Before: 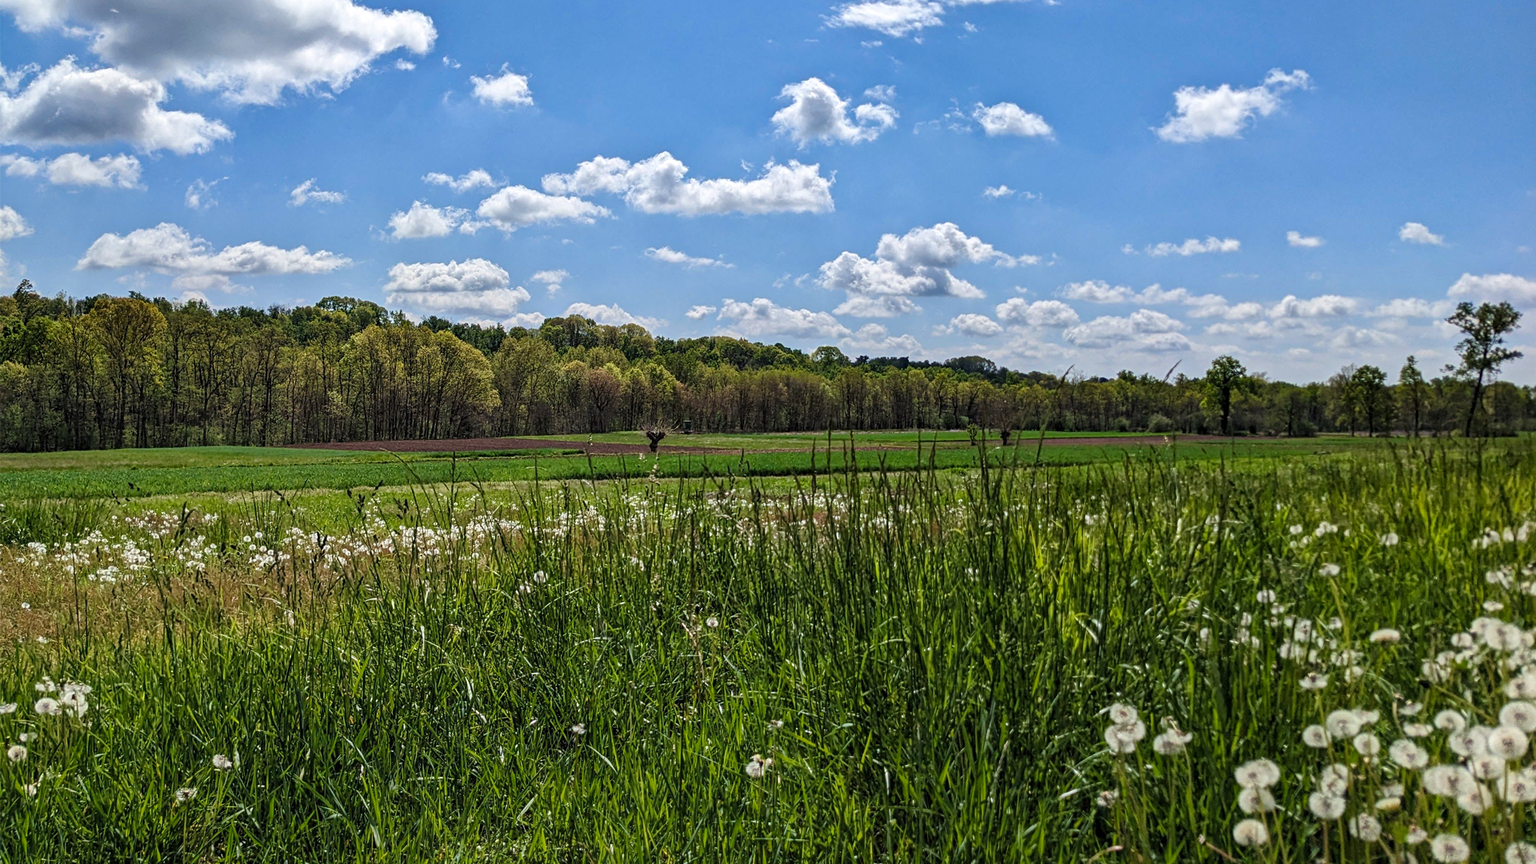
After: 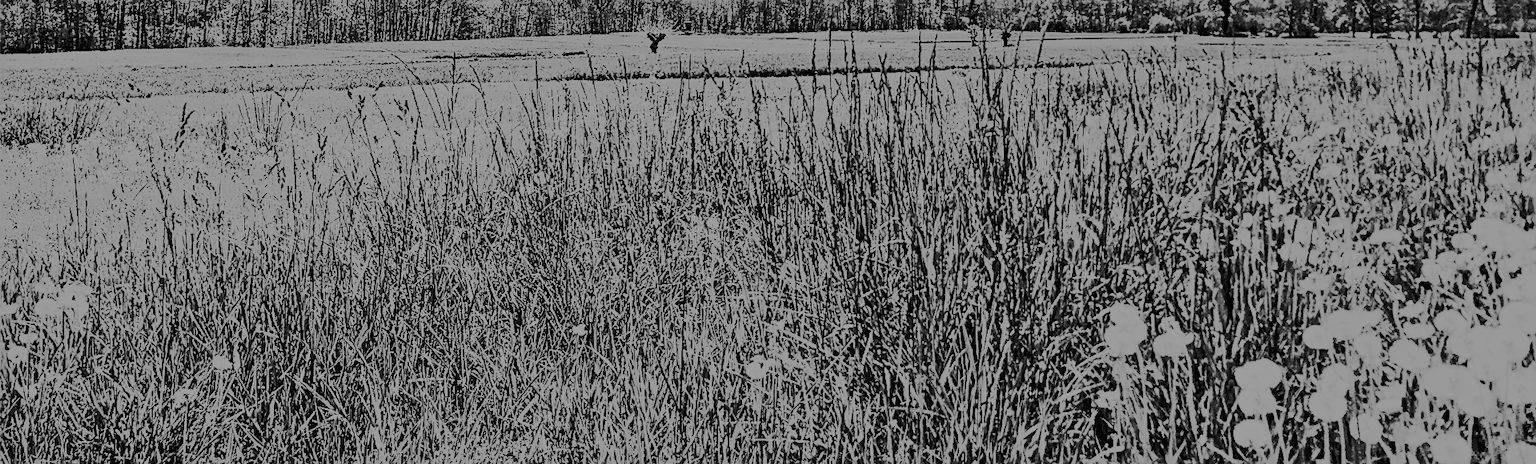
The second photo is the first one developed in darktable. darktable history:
contrast brightness saturation: saturation 0.13
shadows and highlights: soften with gaussian
rgb curve: curves: ch0 [(0, 0) (0.21, 0.15) (0.24, 0.21) (0.5, 0.75) (0.75, 0.96) (0.89, 0.99) (1, 1)]; ch1 [(0, 0.02) (0.21, 0.13) (0.25, 0.2) (0.5, 0.67) (0.75, 0.9) (0.89, 0.97) (1, 1)]; ch2 [(0, 0.02) (0.21, 0.13) (0.25, 0.2) (0.5, 0.67) (0.75, 0.9) (0.89, 0.97) (1, 1)], compensate middle gray true
crop and rotate: top 46.237%
tone curve: curves: ch0 [(0, 0.012) (0.093, 0.11) (0.345, 0.425) (0.457, 0.562) (0.628, 0.738) (0.839, 0.909) (0.998, 0.978)]; ch1 [(0, 0) (0.437, 0.408) (0.472, 0.47) (0.502, 0.497) (0.527, 0.523) (0.568, 0.577) (0.62, 0.66) (0.669, 0.748) (0.859, 0.899) (1, 1)]; ch2 [(0, 0) (0.33, 0.301) (0.421, 0.443) (0.473, 0.498) (0.509, 0.502) (0.535, 0.545) (0.549, 0.576) (0.644, 0.703) (1, 1)], color space Lab, independent channels, preserve colors none
sharpen: on, module defaults
white balance: red 4.26, blue 1.802
monochrome: a -11.7, b 1.62, size 0.5, highlights 0.38
